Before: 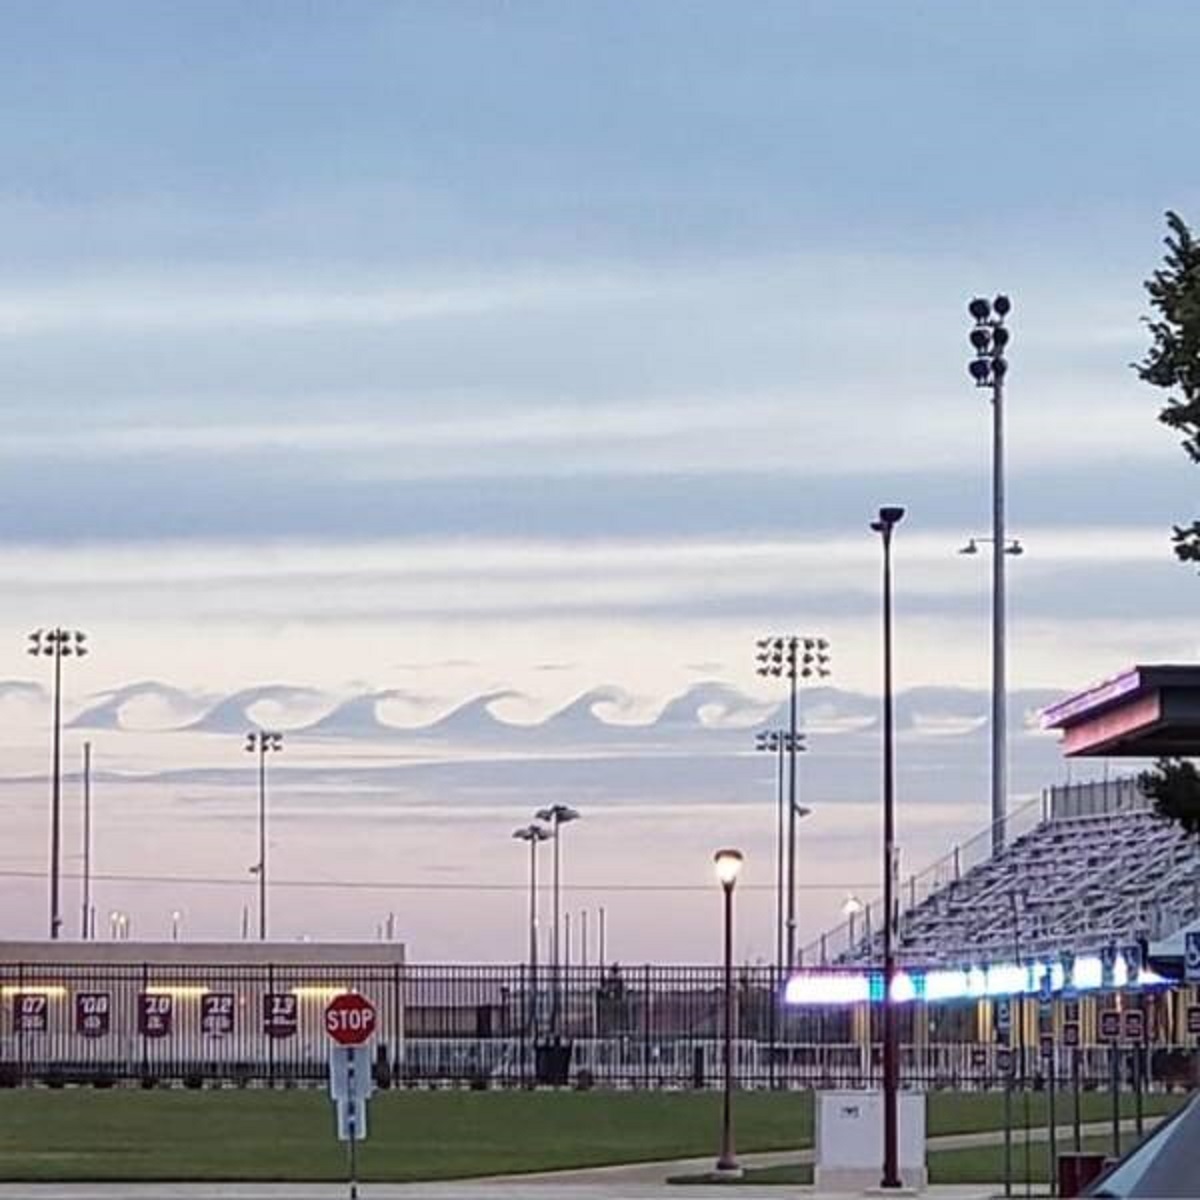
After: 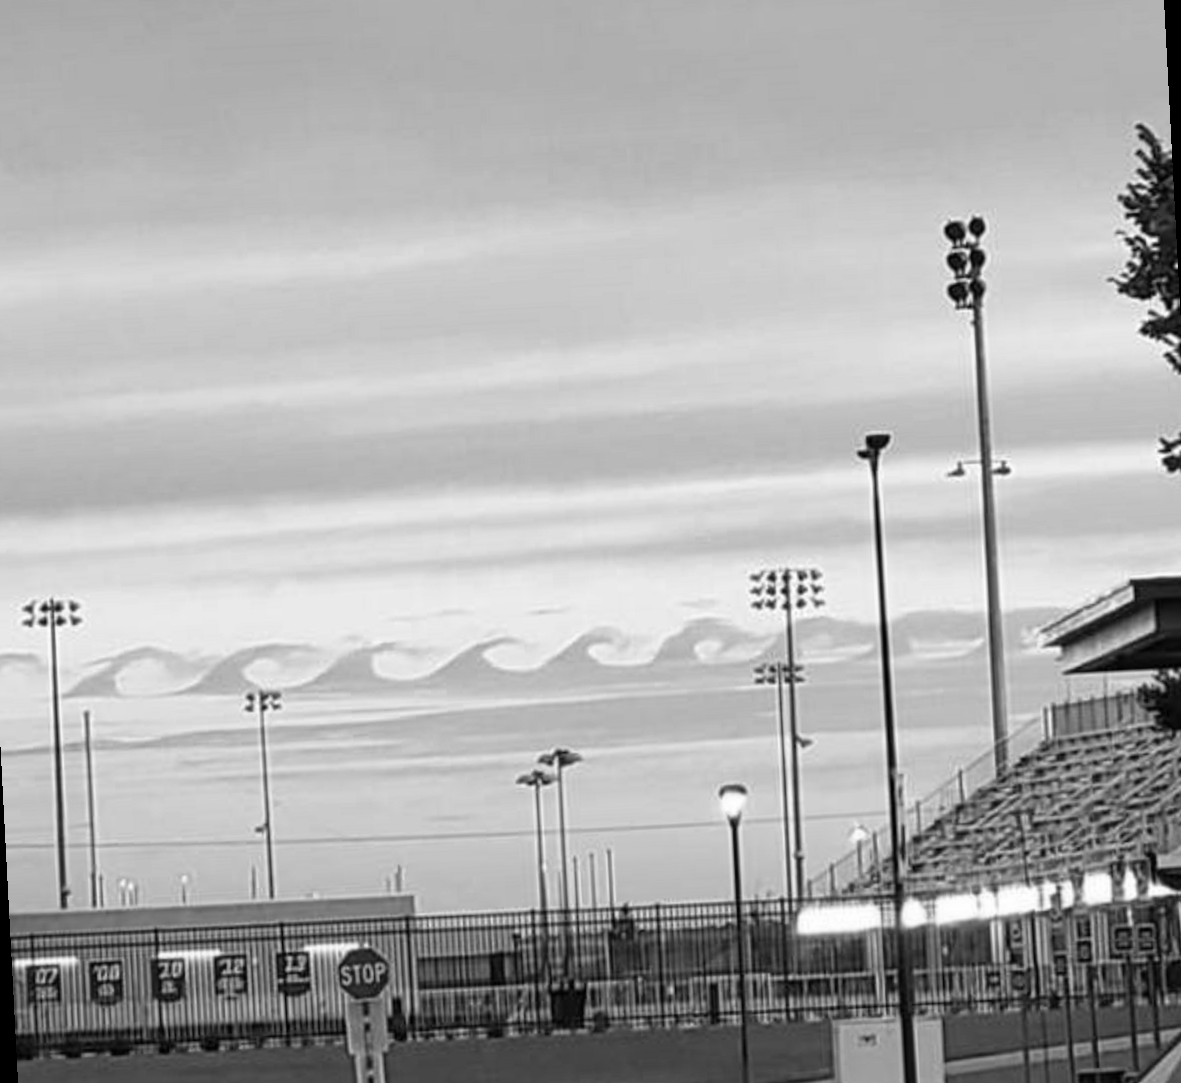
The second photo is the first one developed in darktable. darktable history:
rotate and perspective: rotation -3°, crop left 0.031, crop right 0.968, crop top 0.07, crop bottom 0.93
monochrome: on, module defaults
